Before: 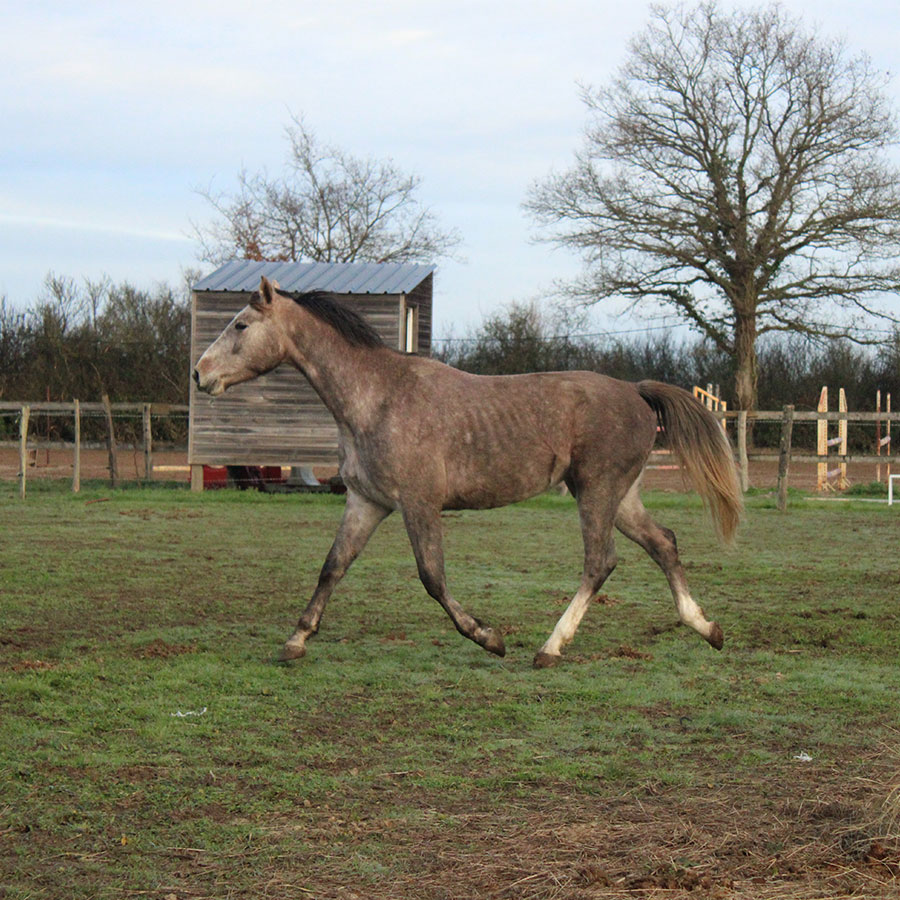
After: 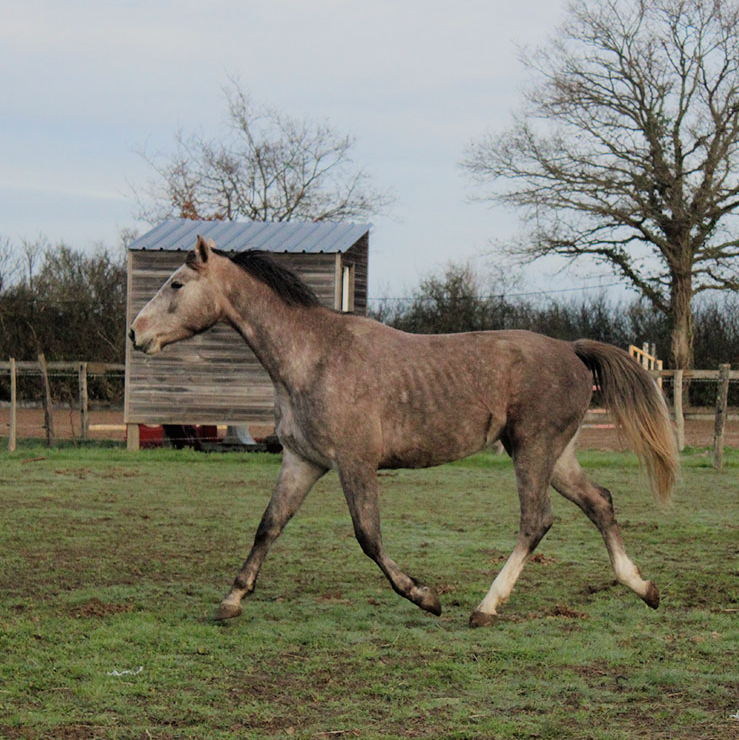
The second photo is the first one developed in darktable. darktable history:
filmic rgb: black relative exposure -7.65 EV, white relative exposure 4.56 EV, hardness 3.61, contrast 1.05
crop and rotate: left 7.196%, top 4.574%, right 10.605%, bottom 13.178%
